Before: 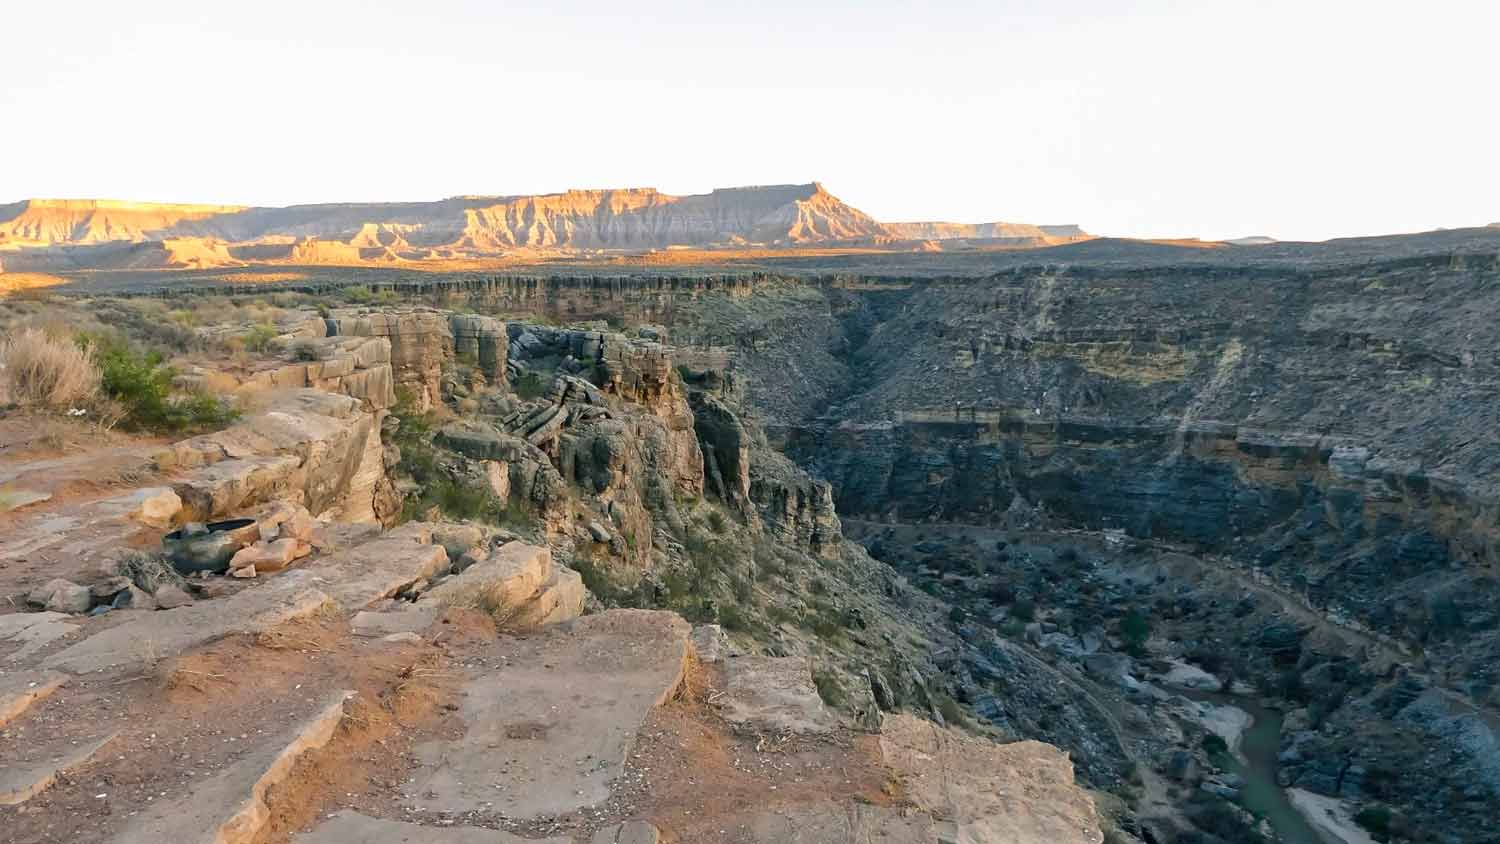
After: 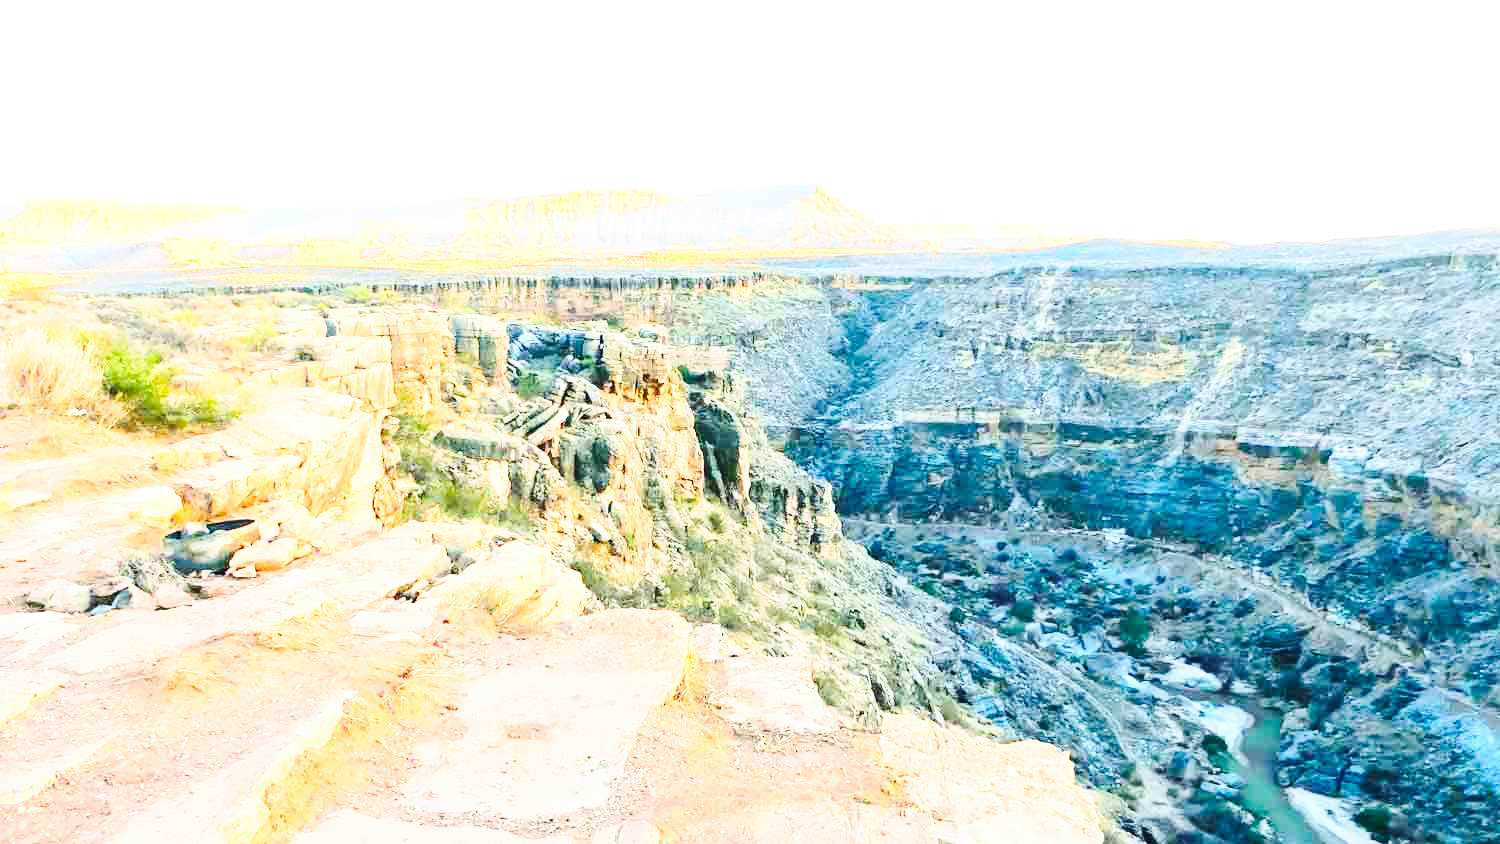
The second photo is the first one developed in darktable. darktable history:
base curve: curves: ch0 [(0, 0) (0.028, 0.03) (0.121, 0.232) (0.46, 0.748) (0.859, 0.968) (1, 1)], preserve colors none
exposure: black level correction 0, exposure 1.2 EV, compensate highlight preservation false
contrast brightness saturation: contrast 0.24, brightness 0.26, saturation 0.39
